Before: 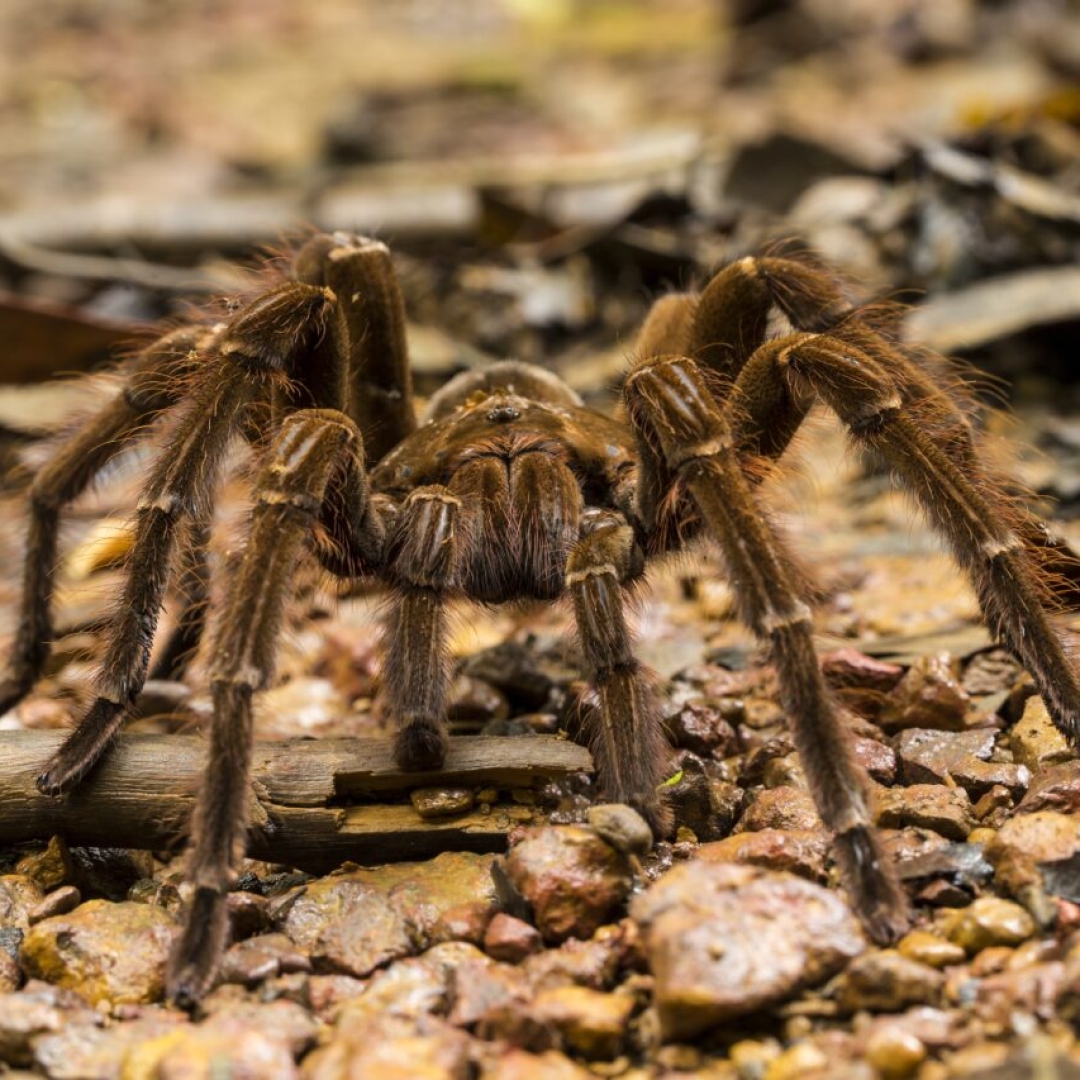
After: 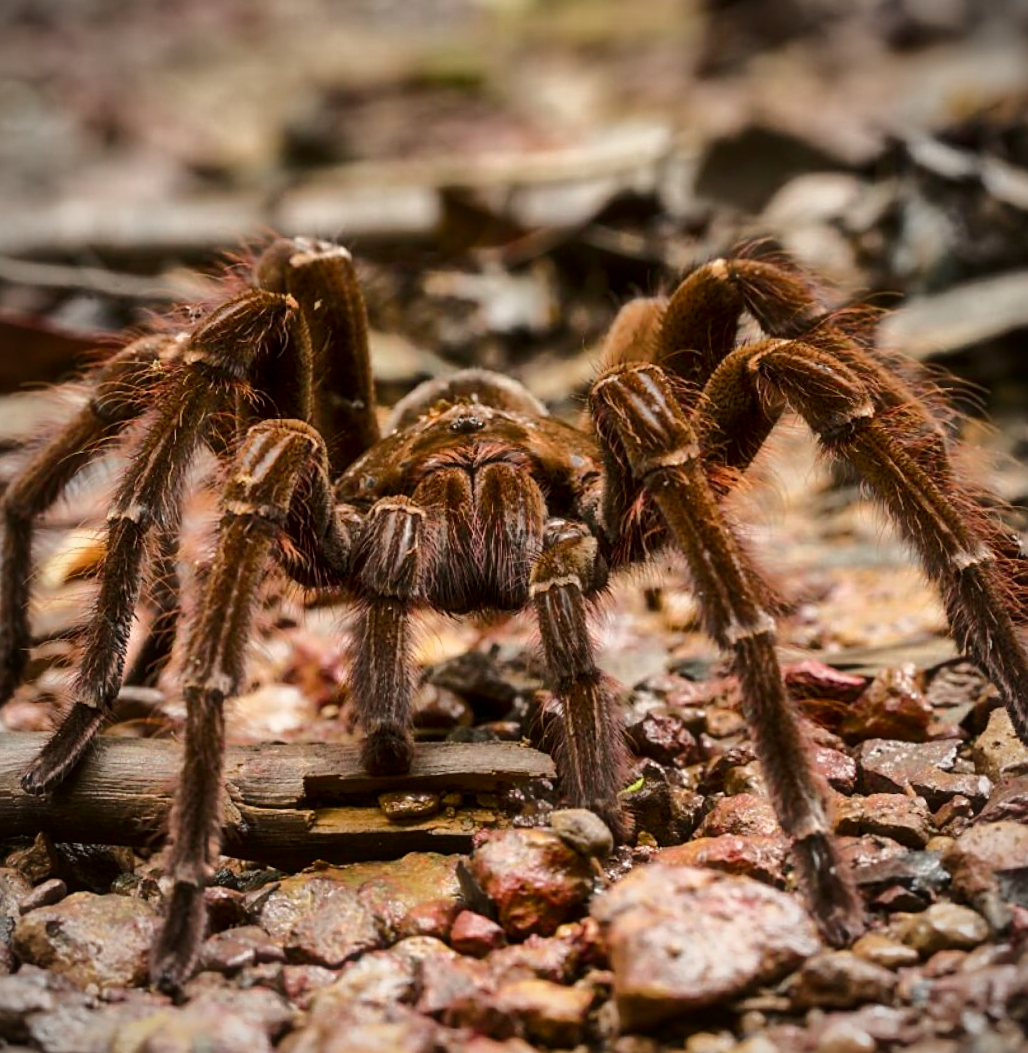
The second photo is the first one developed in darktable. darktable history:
rotate and perspective: rotation 0.074°, lens shift (vertical) 0.096, lens shift (horizontal) -0.041, crop left 0.043, crop right 0.952, crop top 0.024, crop bottom 0.979
tone curve: curves: ch0 [(0, 0.021) (0.059, 0.053) (0.212, 0.18) (0.337, 0.304) (0.495, 0.505) (0.725, 0.731) (0.89, 0.919) (1, 1)]; ch1 [(0, 0) (0.094, 0.081) (0.285, 0.299) (0.413, 0.43) (0.479, 0.475) (0.54, 0.55) (0.615, 0.65) (0.683, 0.688) (1, 1)]; ch2 [(0, 0) (0.257, 0.217) (0.434, 0.434) (0.498, 0.507) (0.599, 0.578) (1, 1)], color space Lab, independent channels, preserve colors none
color balance rgb: perceptual saturation grading › global saturation 20%, perceptual saturation grading › highlights -25%, perceptual saturation grading › shadows 25%
haze removal: strength -0.09, adaptive false
local contrast: mode bilateral grid, contrast 20, coarseness 50, detail 132%, midtone range 0.2
vignetting: fall-off radius 63.6%
sharpen: on, module defaults
shadows and highlights: white point adjustment -3.64, highlights -63.34, highlights color adjustment 42%, soften with gaussian
